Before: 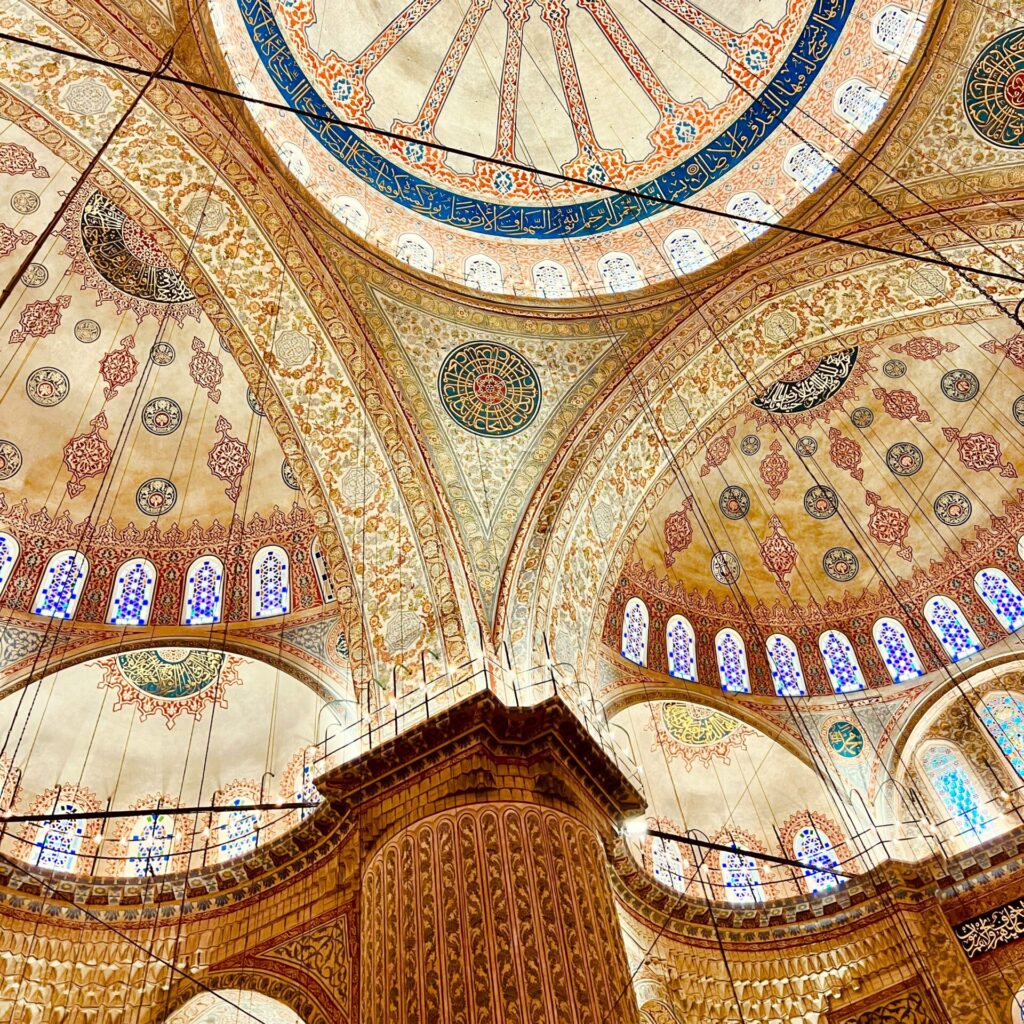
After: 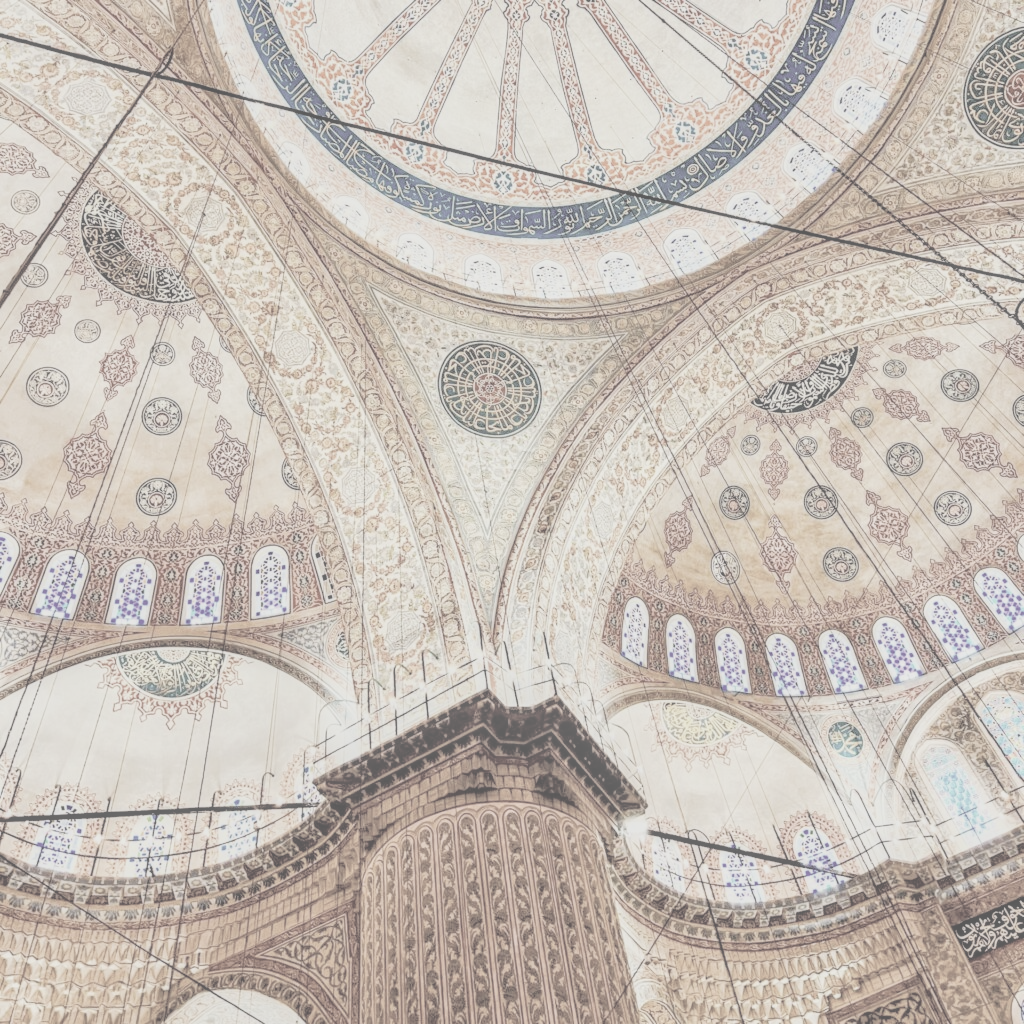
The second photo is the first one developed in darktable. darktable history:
local contrast: highlights 102%, shadows 100%, detail 201%, midtone range 0.2
tone equalizer: on, module defaults
contrast brightness saturation: contrast -0.333, brightness 0.77, saturation -0.785
filmic rgb: black relative exposure -7.65 EV, white relative exposure 4.56 EV, hardness 3.61, contrast 1.054, color science v6 (2022)
